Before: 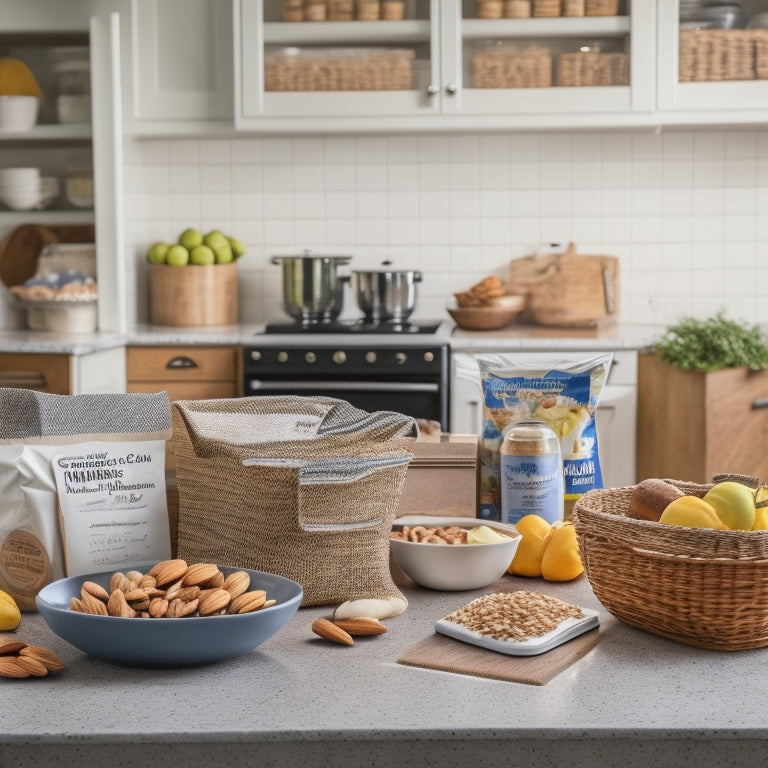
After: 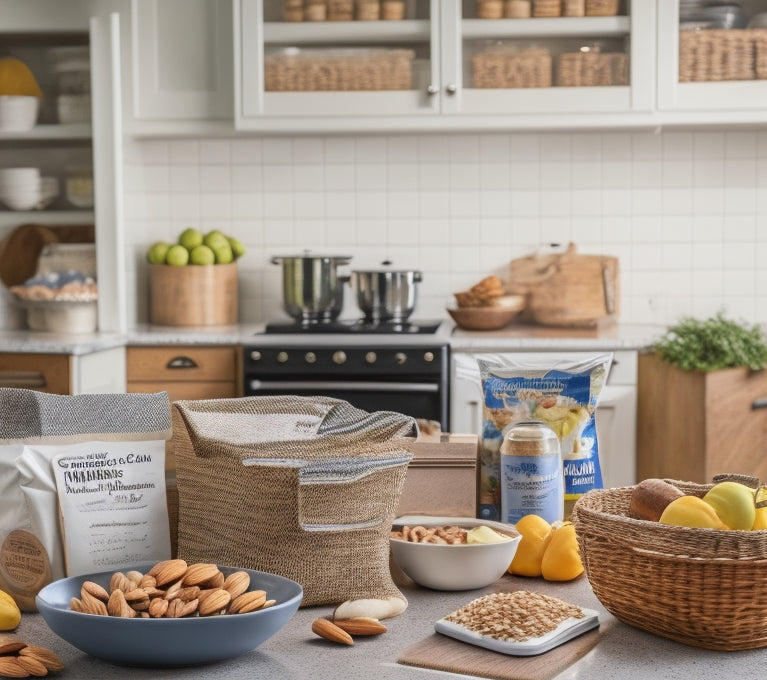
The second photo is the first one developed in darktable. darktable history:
crop and rotate: top 0%, bottom 11.37%
